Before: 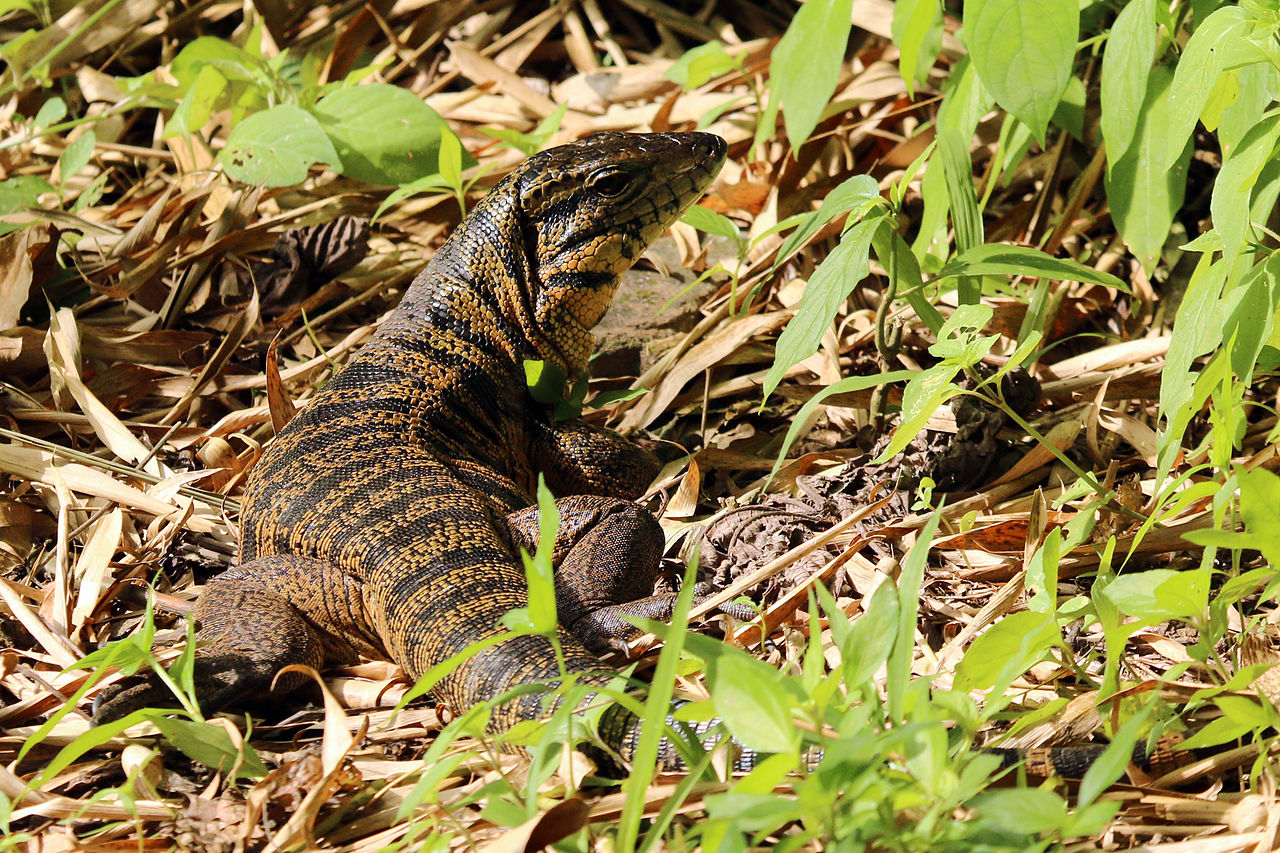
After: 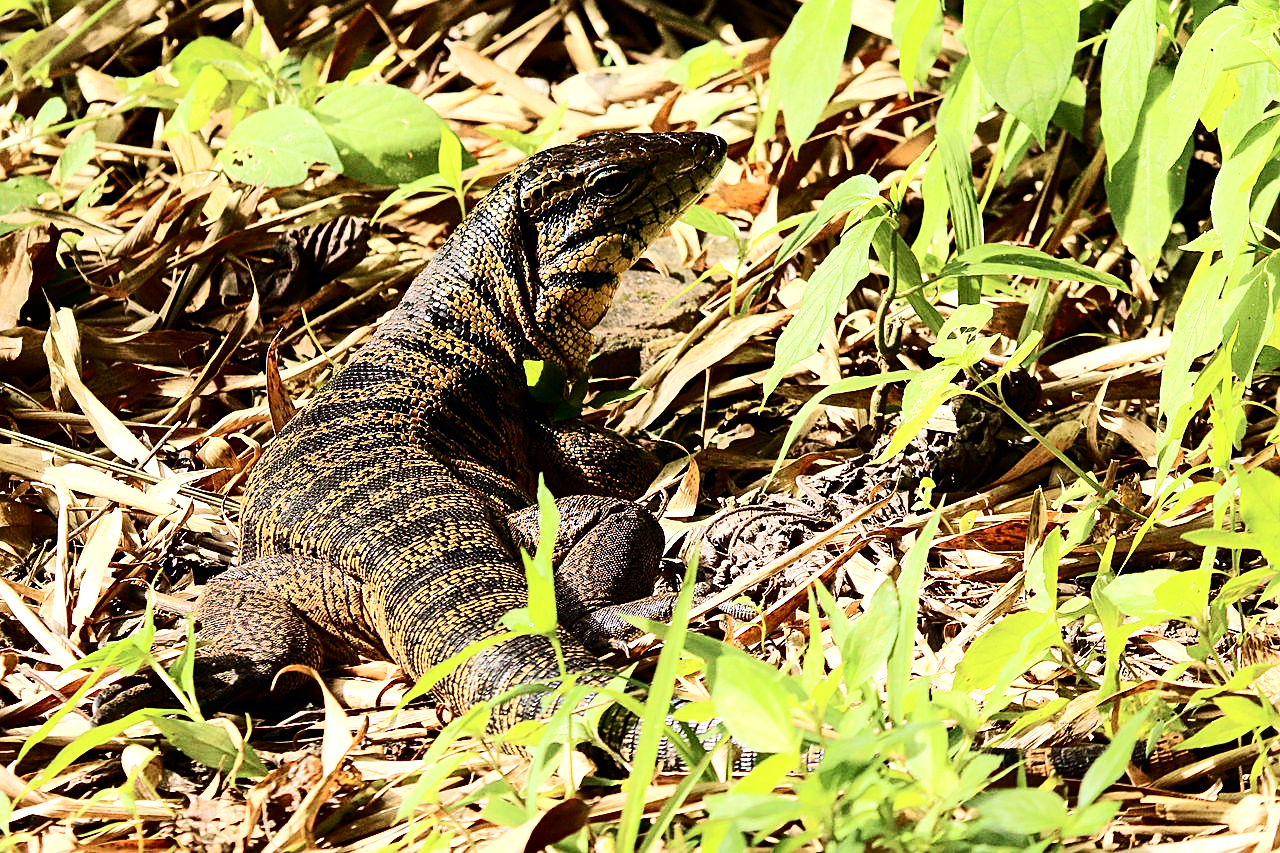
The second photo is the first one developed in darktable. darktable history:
tone equalizer: -8 EV -0.453 EV, -7 EV -0.423 EV, -6 EV -0.35 EV, -5 EV -0.243 EV, -3 EV 0.203 EV, -2 EV 0.351 EV, -1 EV 0.366 EV, +0 EV 0.412 EV
sharpen: on, module defaults
contrast brightness saturation: contrast 0.287
